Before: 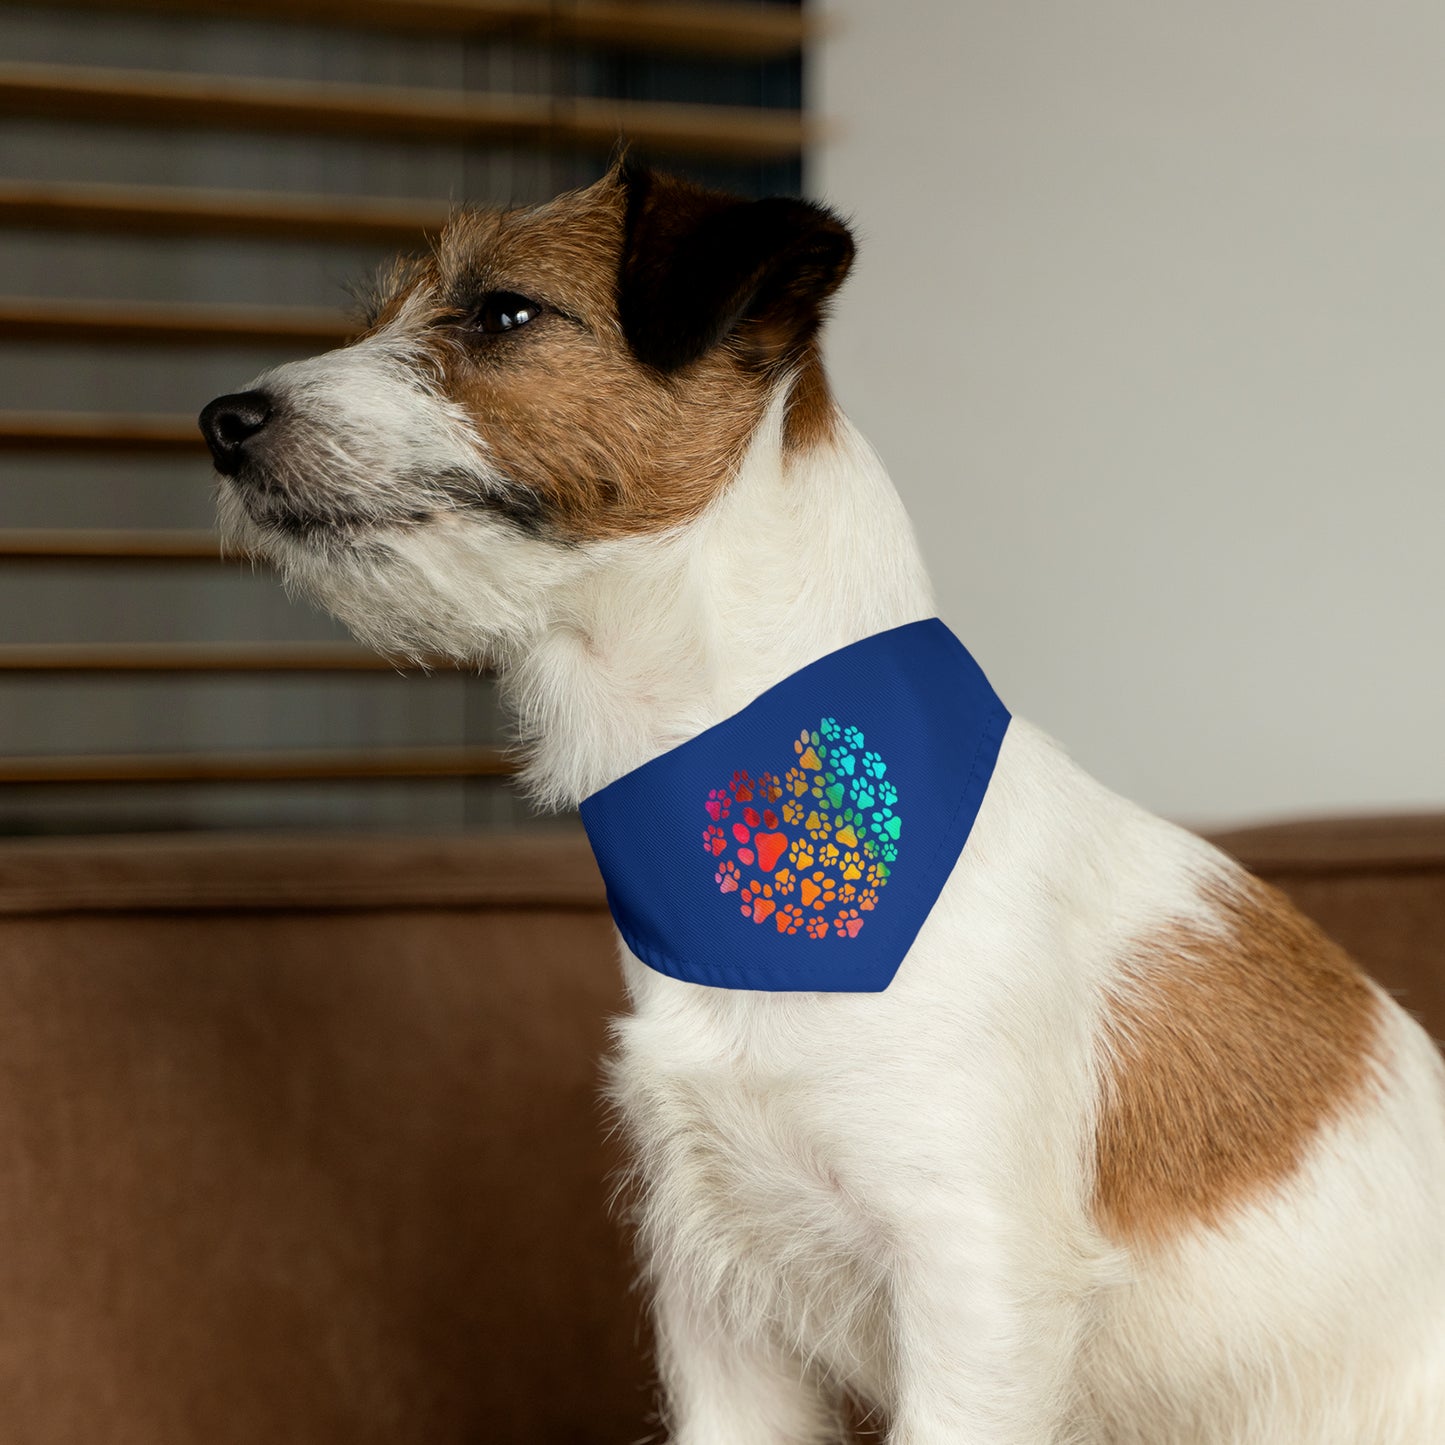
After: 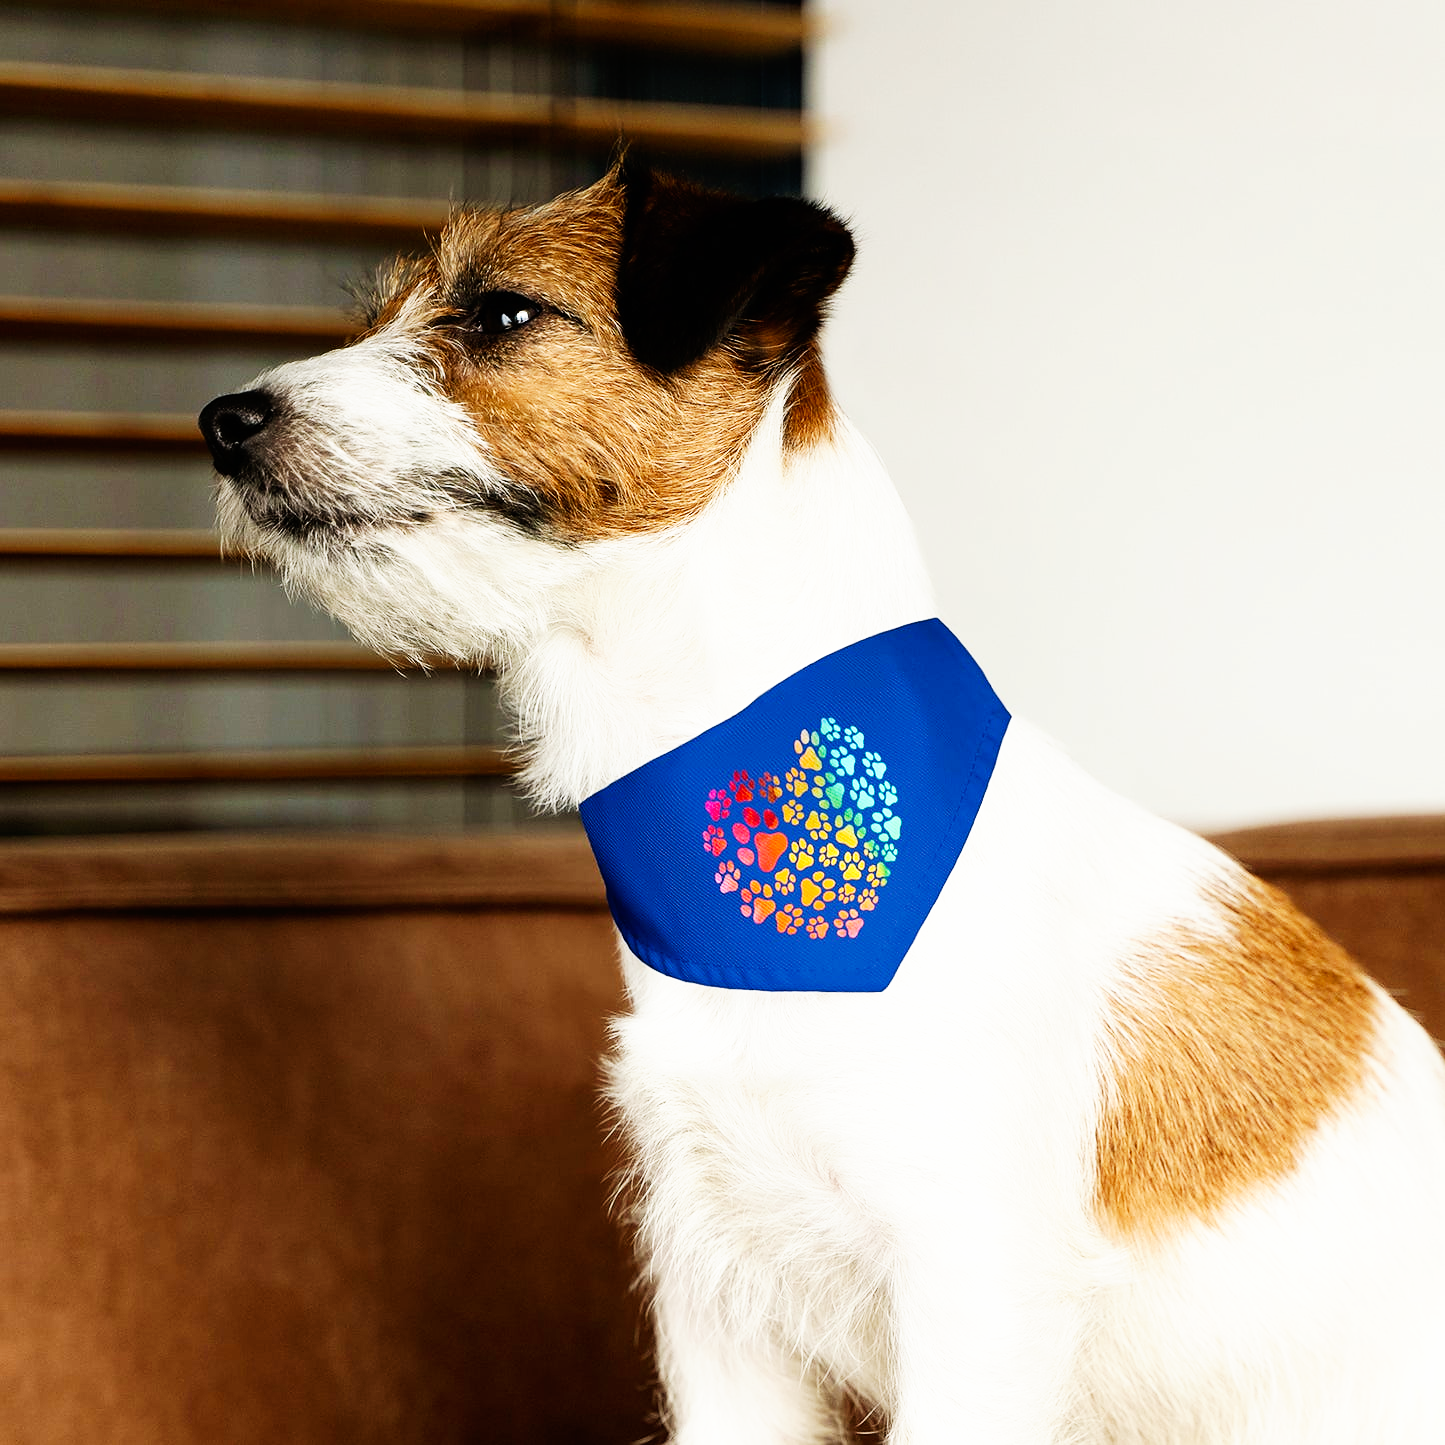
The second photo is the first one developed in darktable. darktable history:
base curve: curves: ch0 [(0, 0) (0.007, 0.004) (0.027, 0.03) (0.046, 0.07) (0.207, 0.54) (0.442, 0.872) (0.673, 0.972) (1, 1)], exposure shift 0.01, preserve colors none
sharpen: radius 0.978, amount 0.608
